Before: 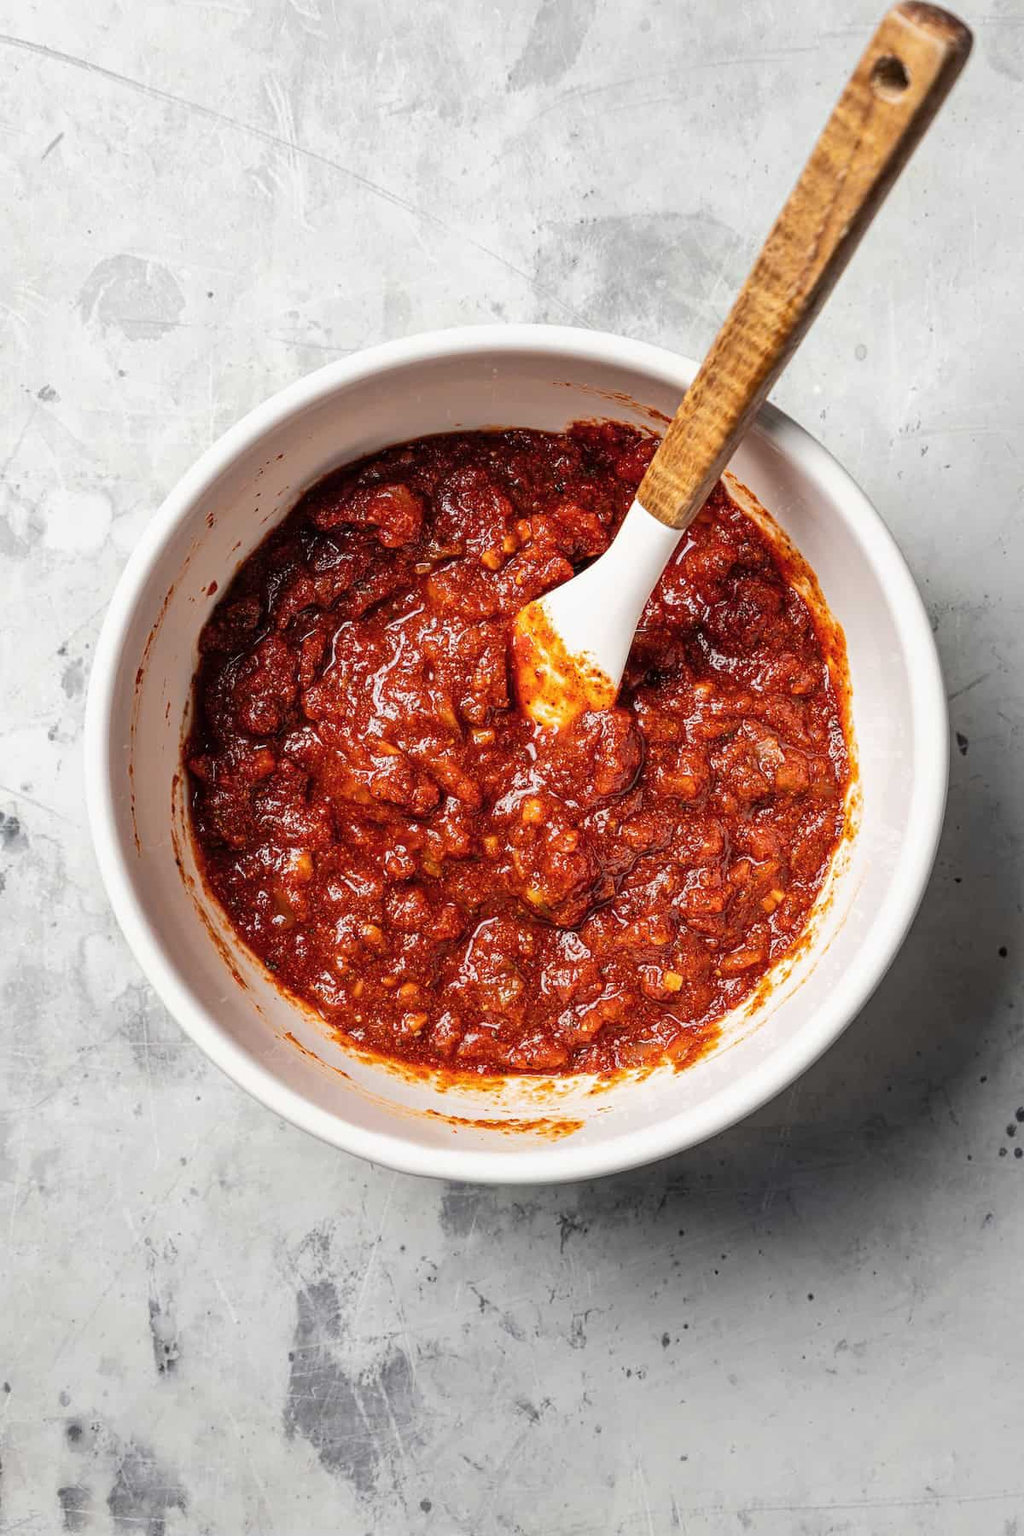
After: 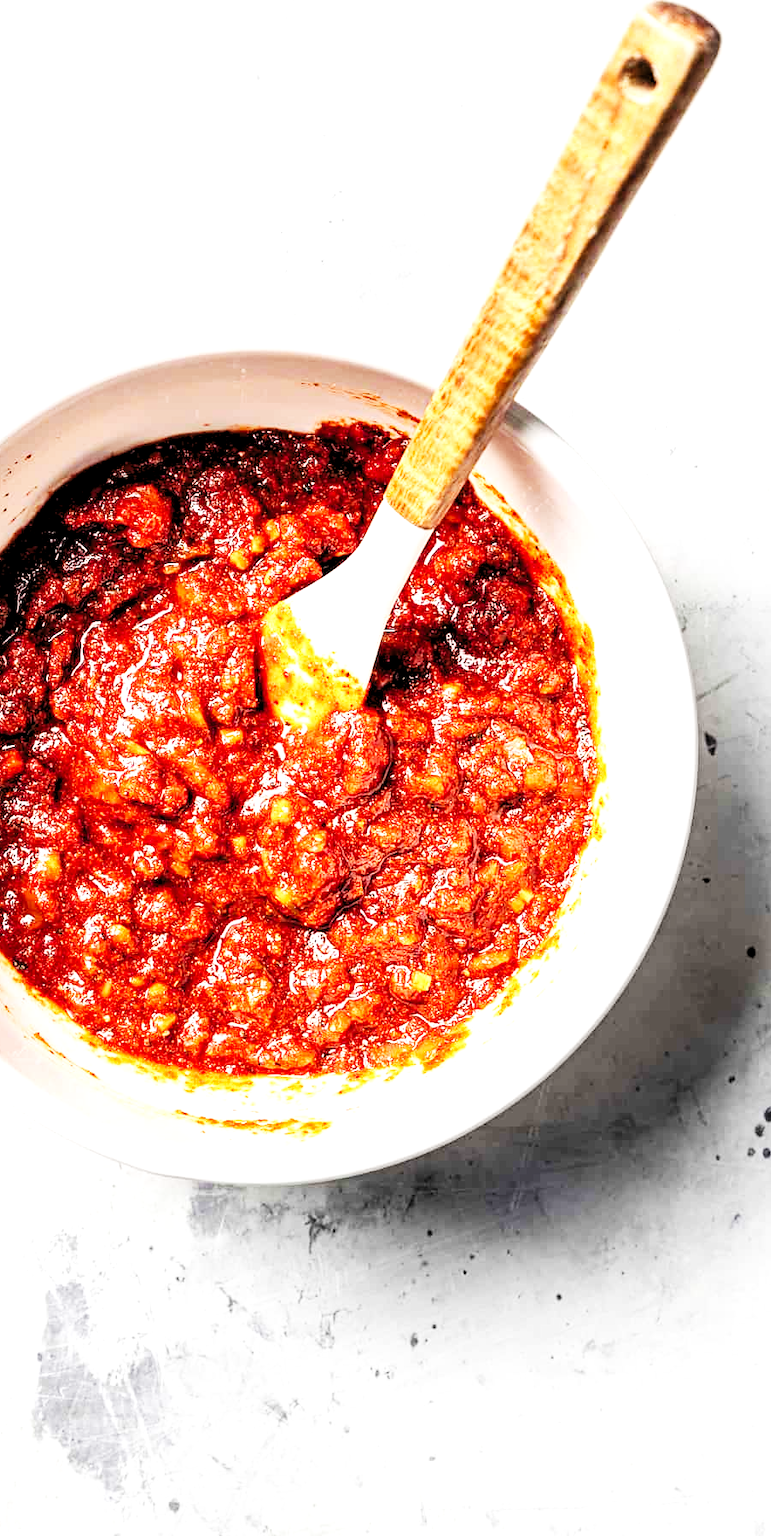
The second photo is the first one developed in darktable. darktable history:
crop and rotate: left 24.636%
exposure: exposure 0.165 EV, compensate exposure bias true, compensate highlight preservation false
levels: levels [0.073, 0.497, 0.972]
base curve: curves: ch0 [(0, 0) (0.007, 0.004) (0.027, 0.03) (0.046, 0.07) (0.207, 0.54) (0.442, 0.872) (0.673, 0.972) (1, 1)], preserve colors none
contrast brightness saturation: contrast 0.006, saturation -0.06
